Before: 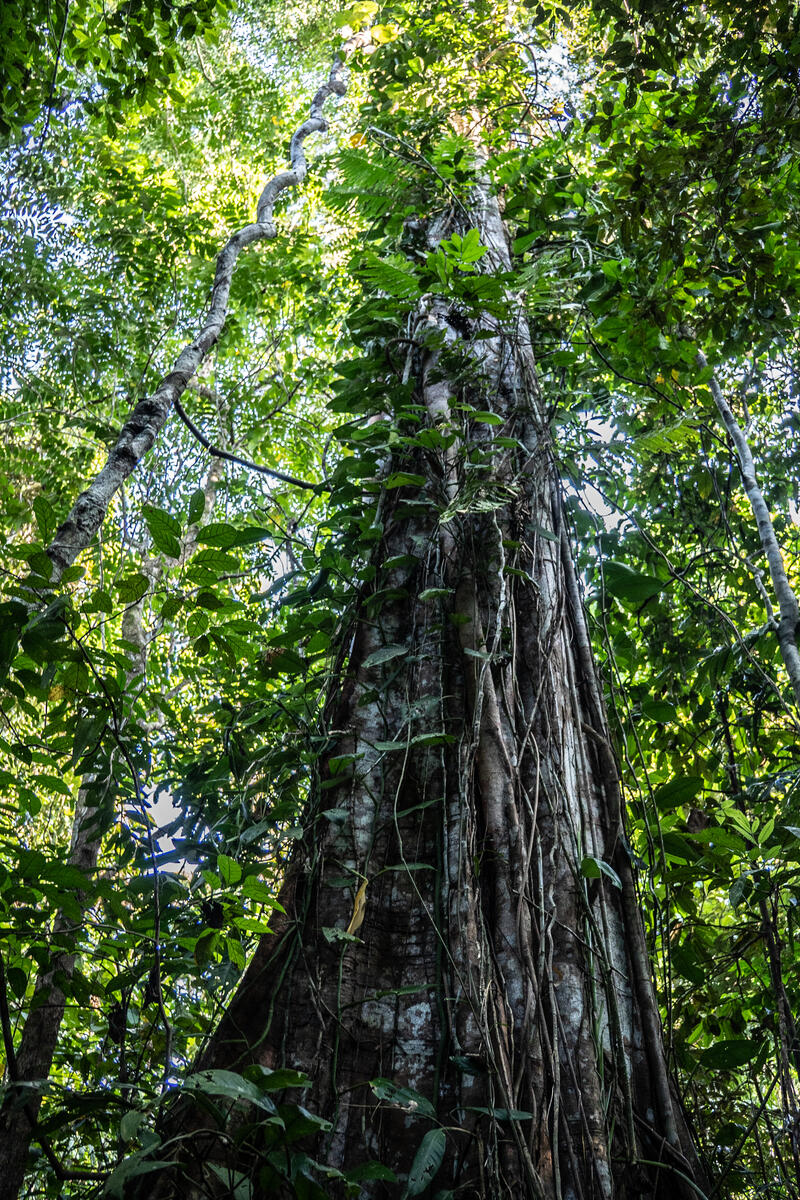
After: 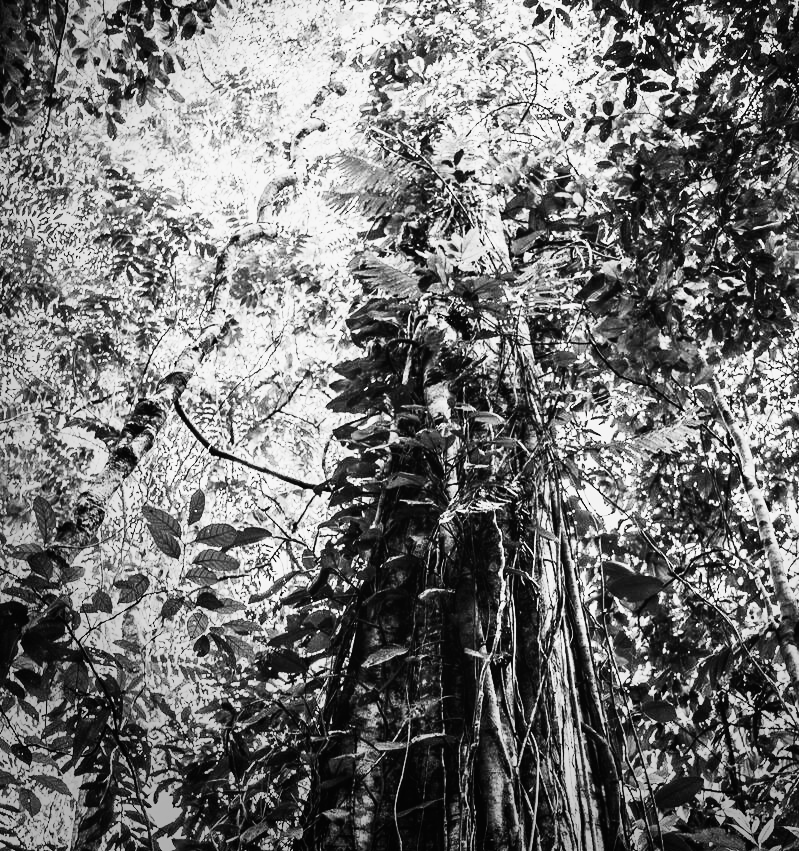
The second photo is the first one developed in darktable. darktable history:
contrast brightness saturation: contrast 0.543, brightness 0.455, saturation -0.997
filmic rgb: black relative exposure -7.65 EV, white relative exposure 3.97 EV, hardness 4.02, contrast 1.098, highlights saturation mix -30.67%
tone equalizer: on, module defaults
crop: right 0.001%, bottom 29.079%
vignetting: center (0.218, -0.233)
tone curve: curves: ch0 [(0, 0.008) (0.107, 0.091) (0.283, 0.287) (0.461, 0.498) (0.64, 0.679) (0.822, 0.841) (0.998, 0.978)]; ch1 [(0, 0) (0.316, 0.349) (0.466, 0.442) (0.502, 0.5) (0.527, 0.519) (0.561, 0.553) (0.608, 0.629) (0.669, 0.704) (0.859, 0.899) (1, 1)]; ch2 [(0, 0) (0.33, 0.301) (0.421, 0.443) (0.473, 0.498) (0.502, 0.504) (0.522, 0.525) (0.592, 0.61) (0.705, 0.7) (1, 1)], preserve colors none
haze removal: compatibility mode true, adaptive false
